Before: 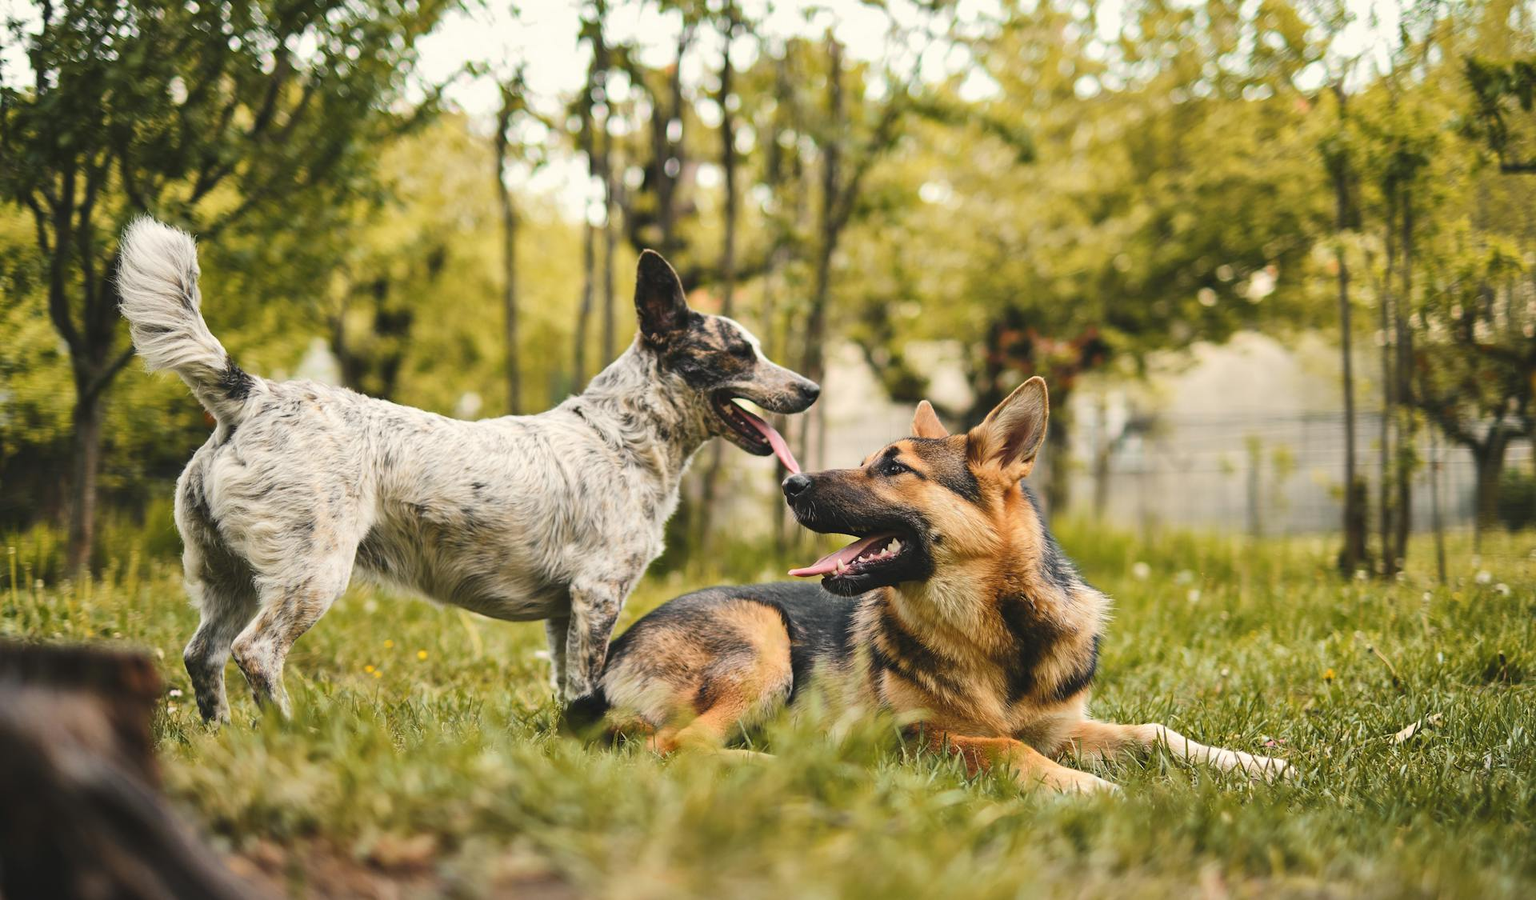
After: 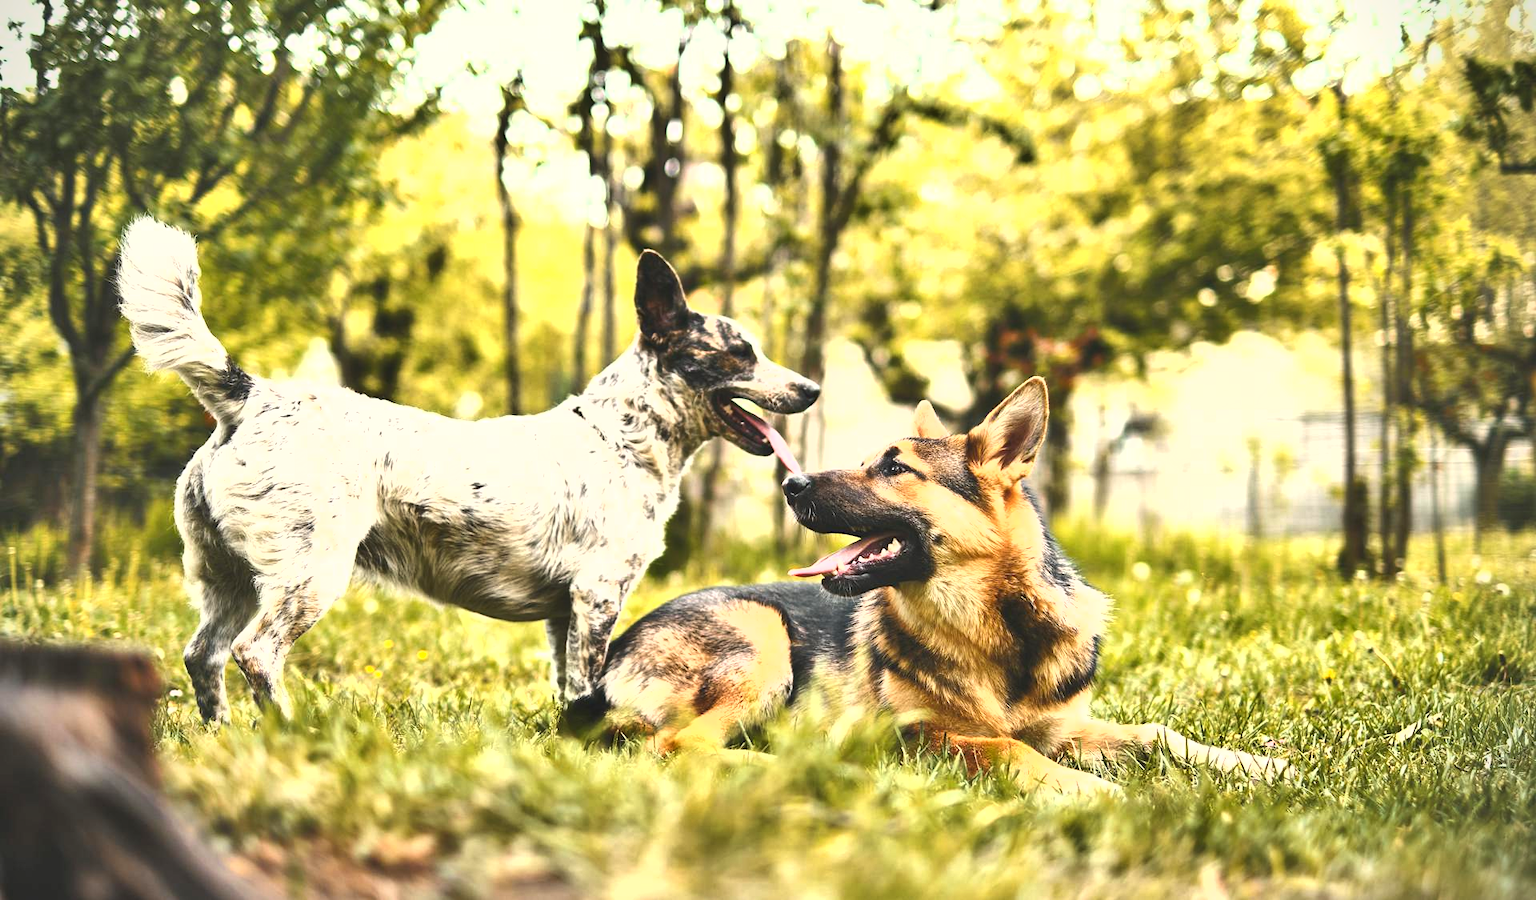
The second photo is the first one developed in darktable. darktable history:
vignetting: fall-off start 91.19%
exposure: black level correction 0, exposure 1.198 EV, compensate exposure bias true, compensate highlight preservation false
shadows and highlights: highlights color adjustment 0%, low approximation 0.01, soften with gaussian
